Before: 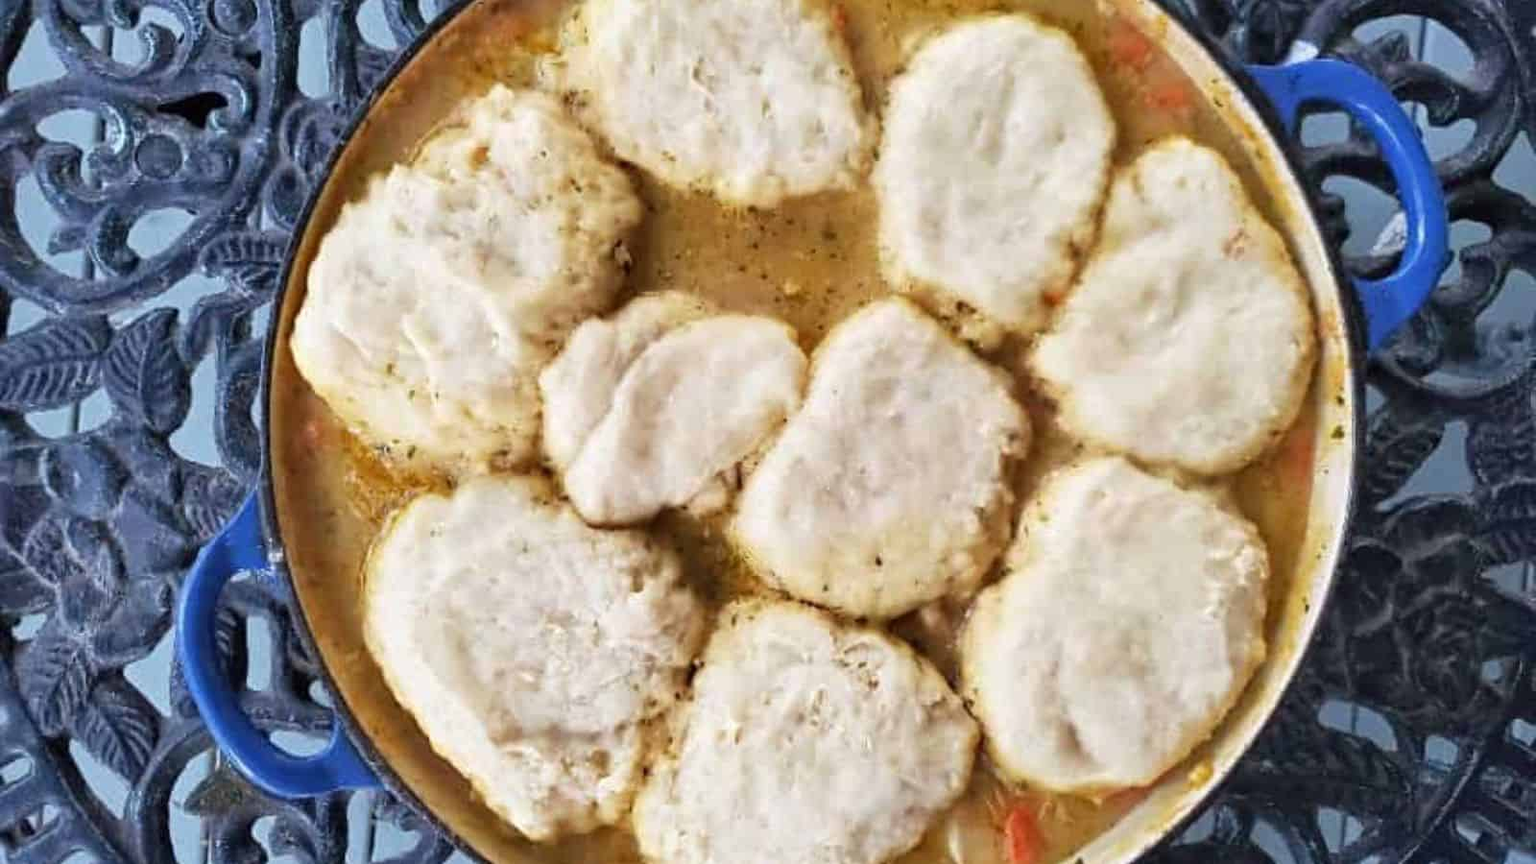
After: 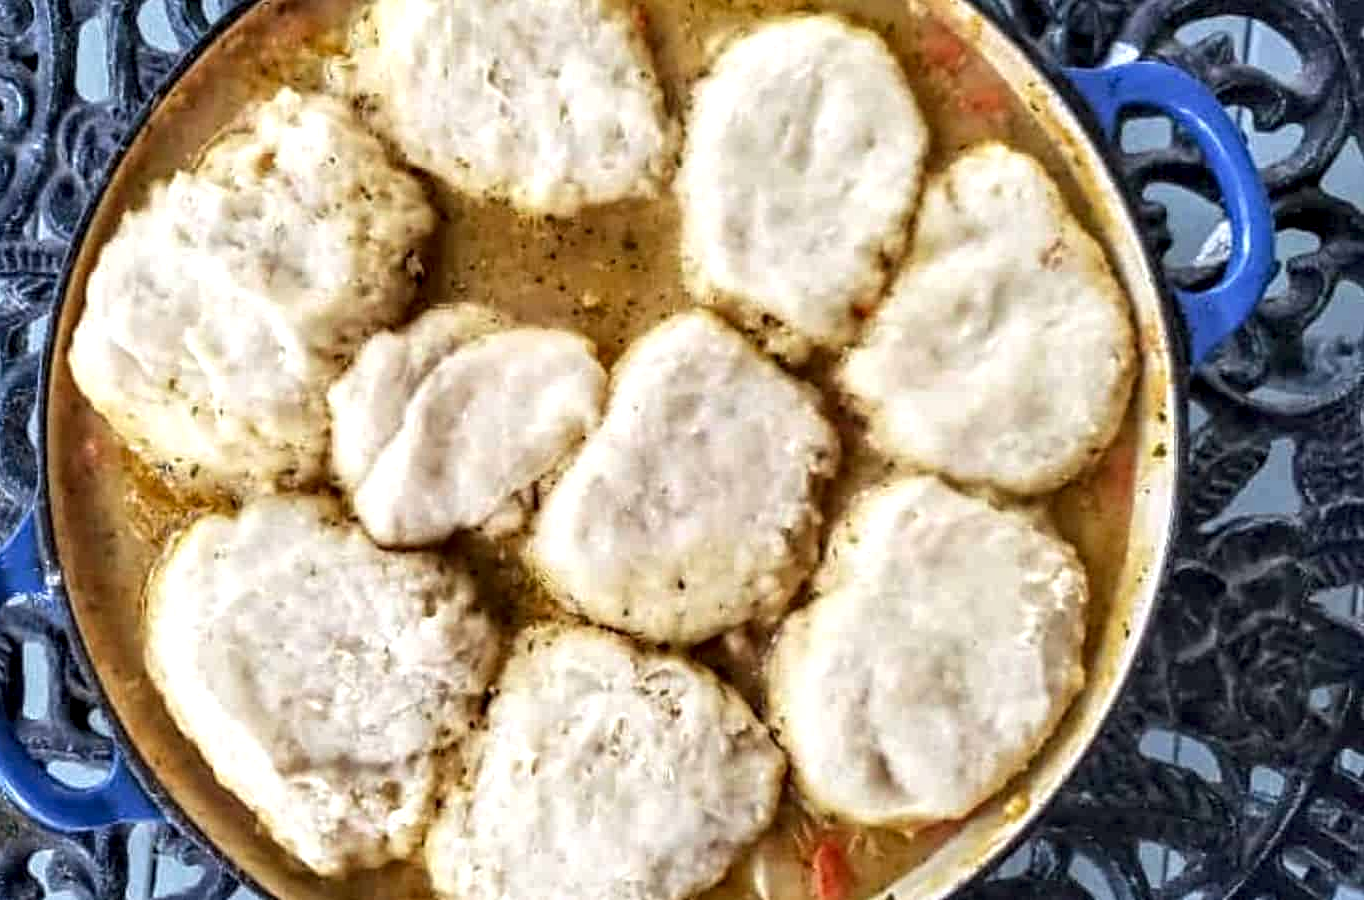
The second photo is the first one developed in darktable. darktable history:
exposure: exposure 0.13 EV, compensate highlight preservation false
local contrast: detail 160%
crop and rotate: left 14.71%
